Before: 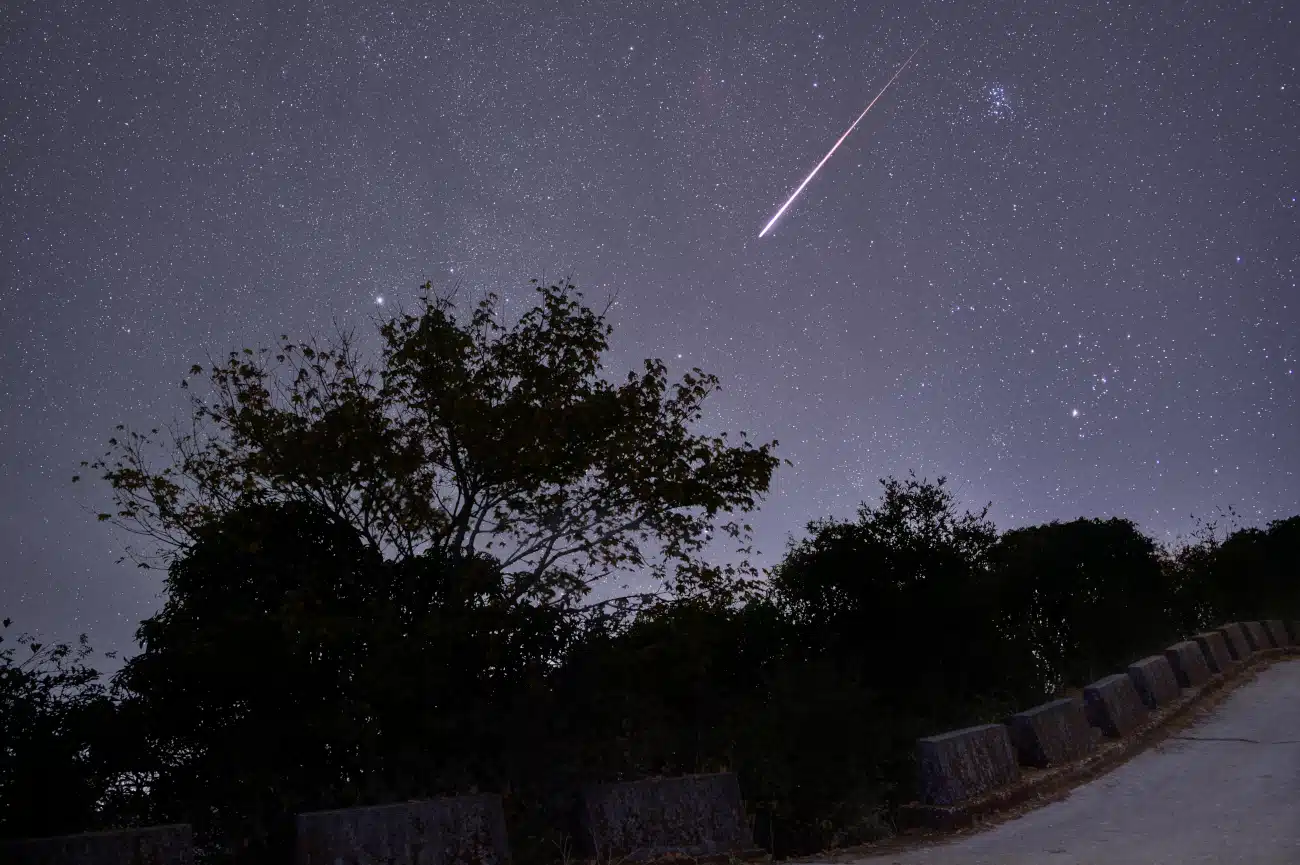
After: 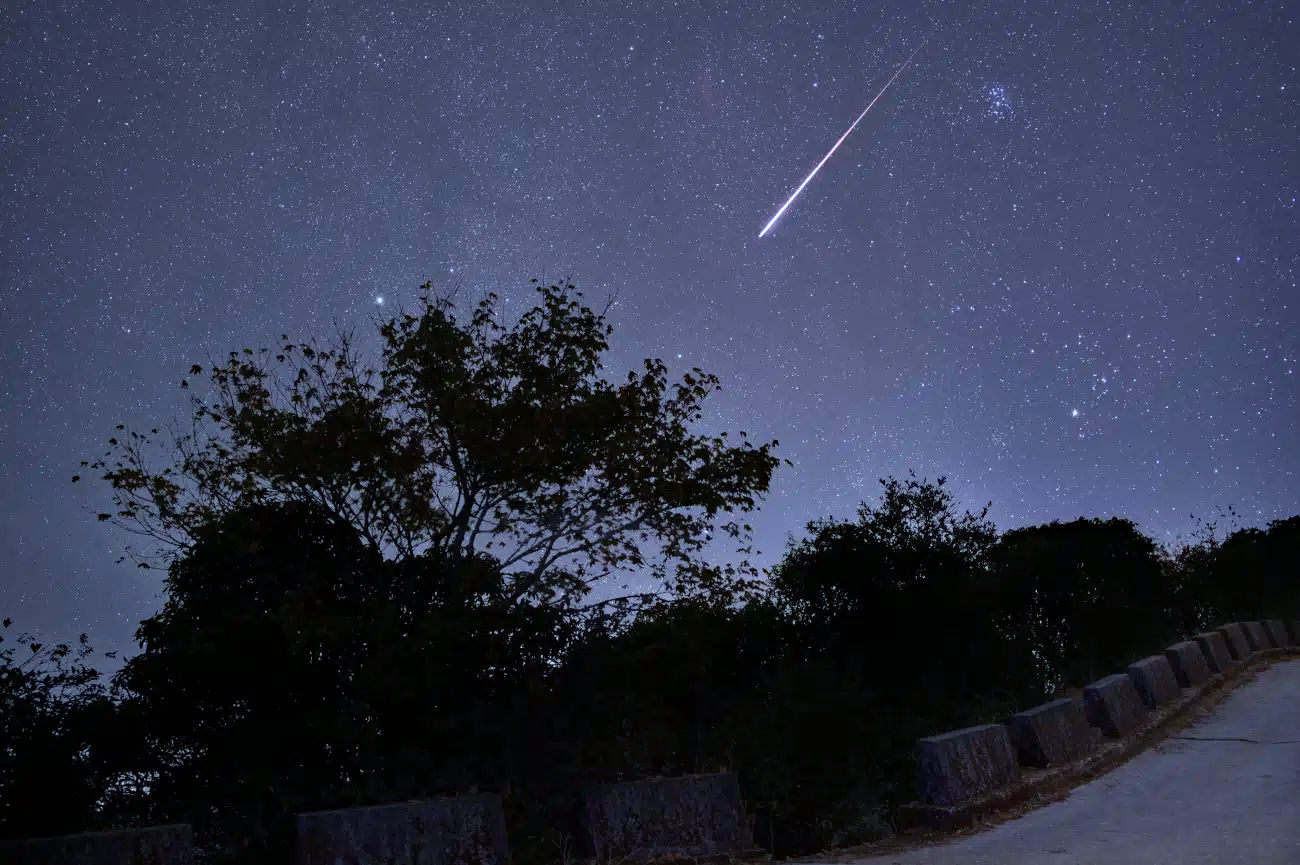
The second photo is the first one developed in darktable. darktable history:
haze removal: compatibility mode true, adaptive false
color calibration: illuminant as shot in camera, x 0.379, y 0.381, temperature 4100.26 K
